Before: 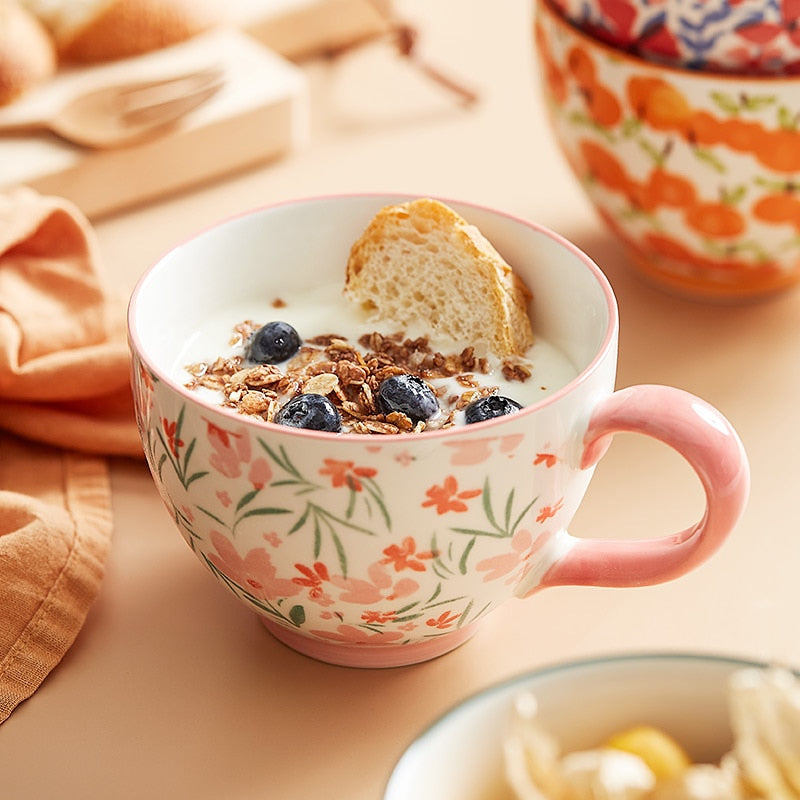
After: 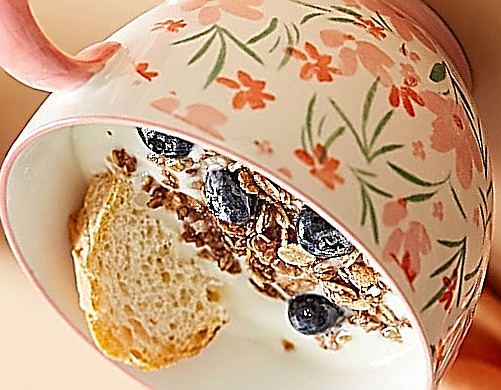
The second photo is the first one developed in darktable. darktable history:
crop and rotate: angle 147.73°, left 9.165%, top 15.658%, right 4.443%, bottom 16.939%
haze removal: compatibility mode true, adaptive false
sharpen: amount 1.985
